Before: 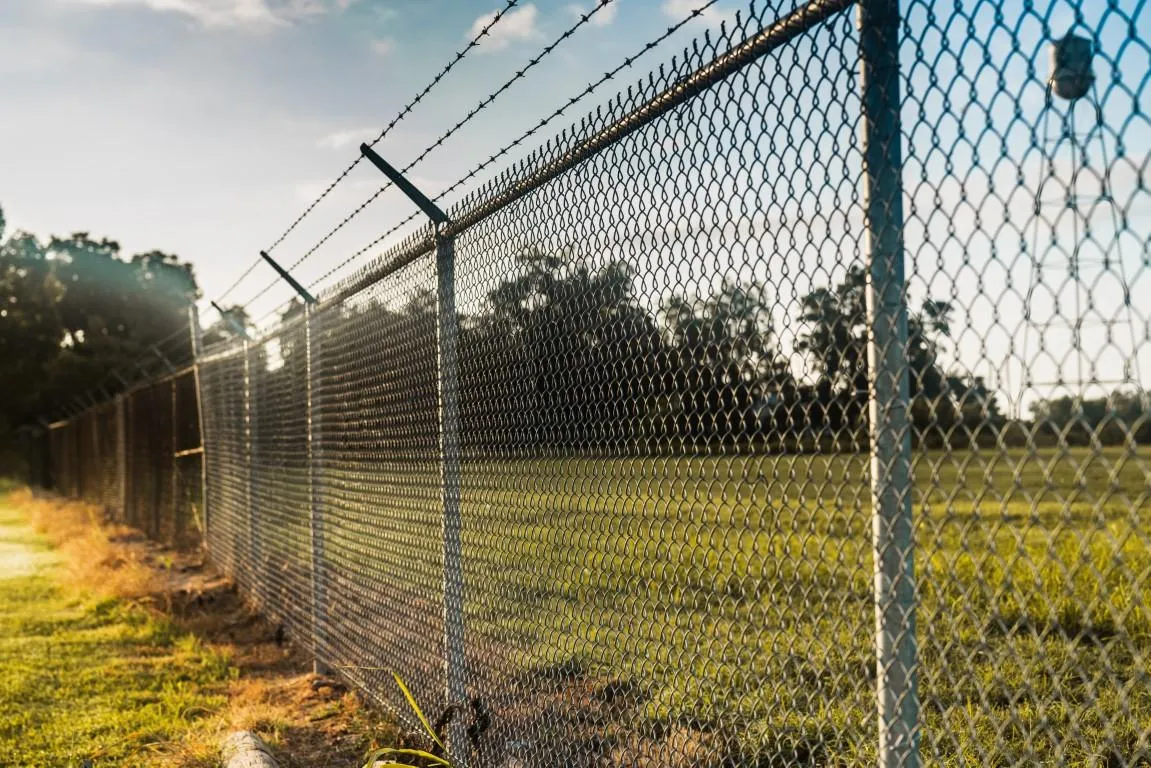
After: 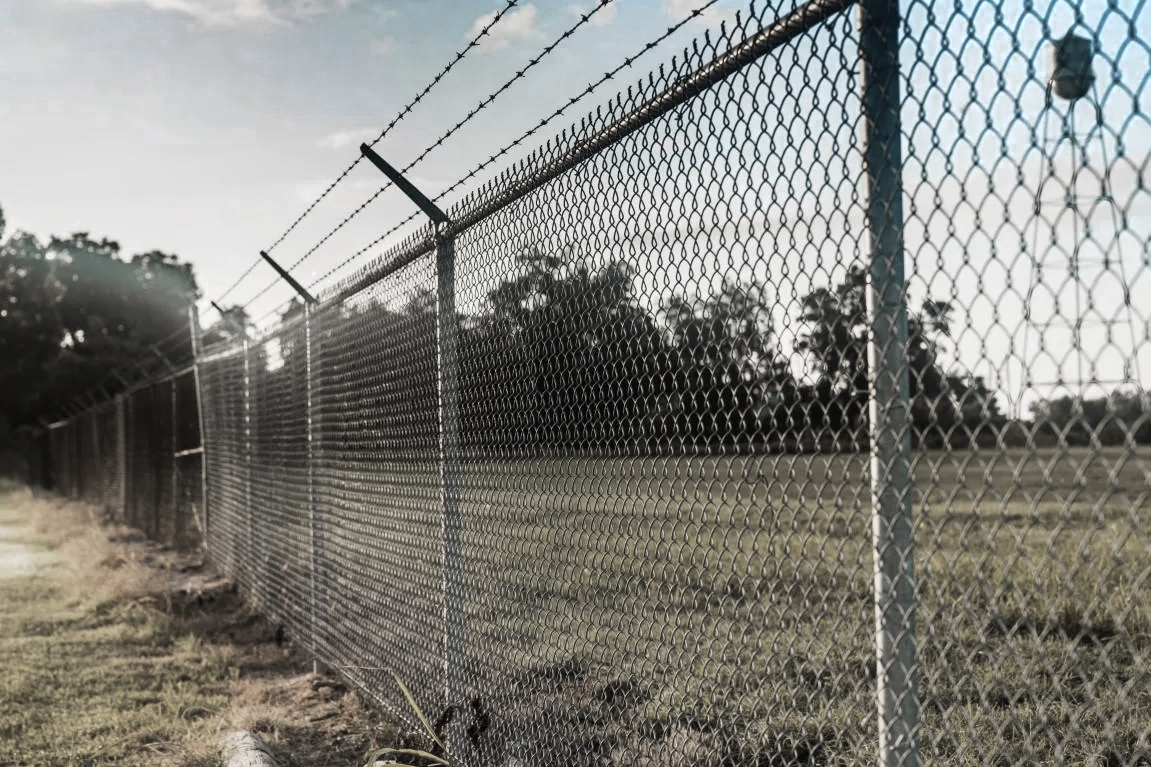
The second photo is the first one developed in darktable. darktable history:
crop: bottom 0.075%
color zones: curves: ch0 [(0, 0.613) (0.01, 0.613) (0.245, 0.448) (0.498, 0.529) (0.642, 0.665) (0.879, 0.777) (0.99, 0.613)]; ch1 [(0, 0.272) (0.219, 0.127) (0.724, 0.346)]
